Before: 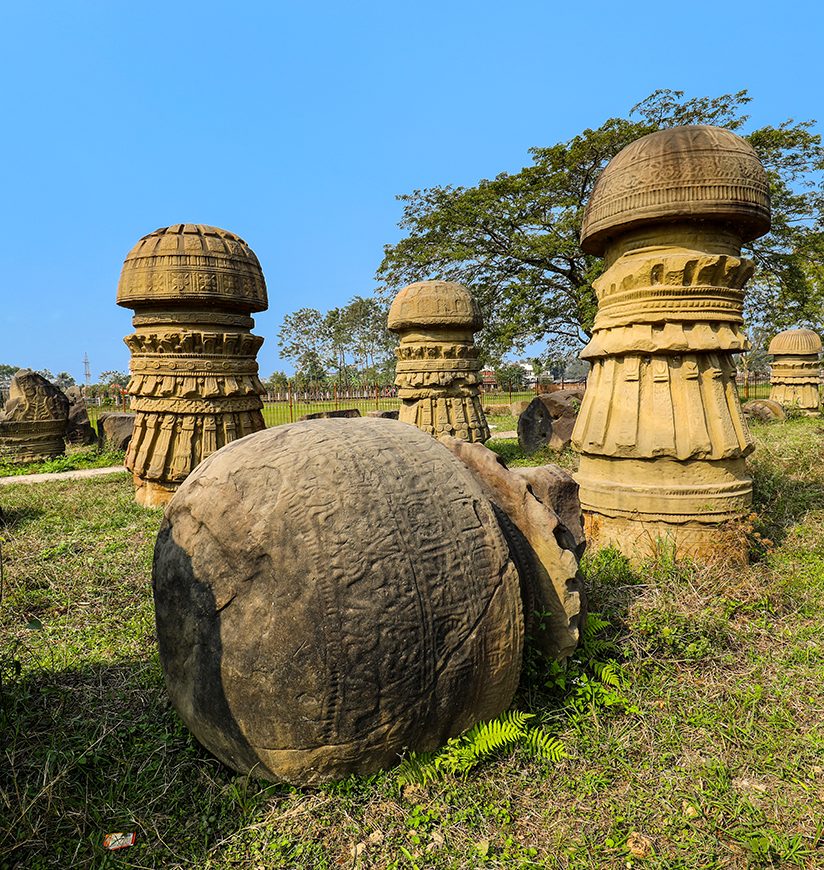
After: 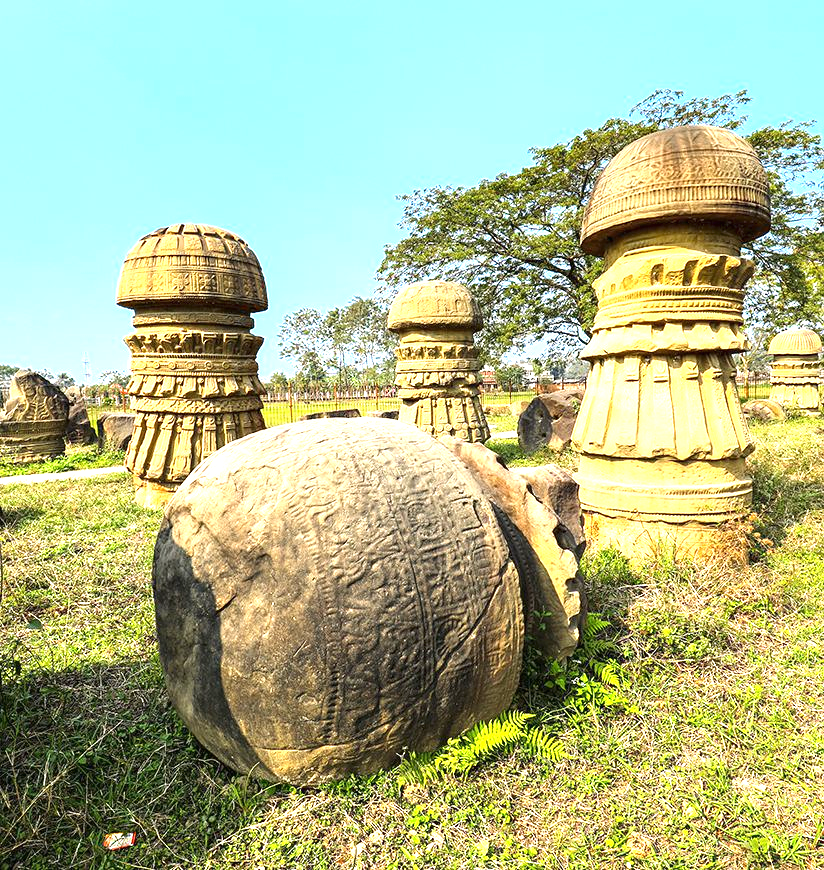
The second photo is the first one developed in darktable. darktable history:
exposure: black level correction 0, exposure 1.531 EV, compensate highlight preservation false
